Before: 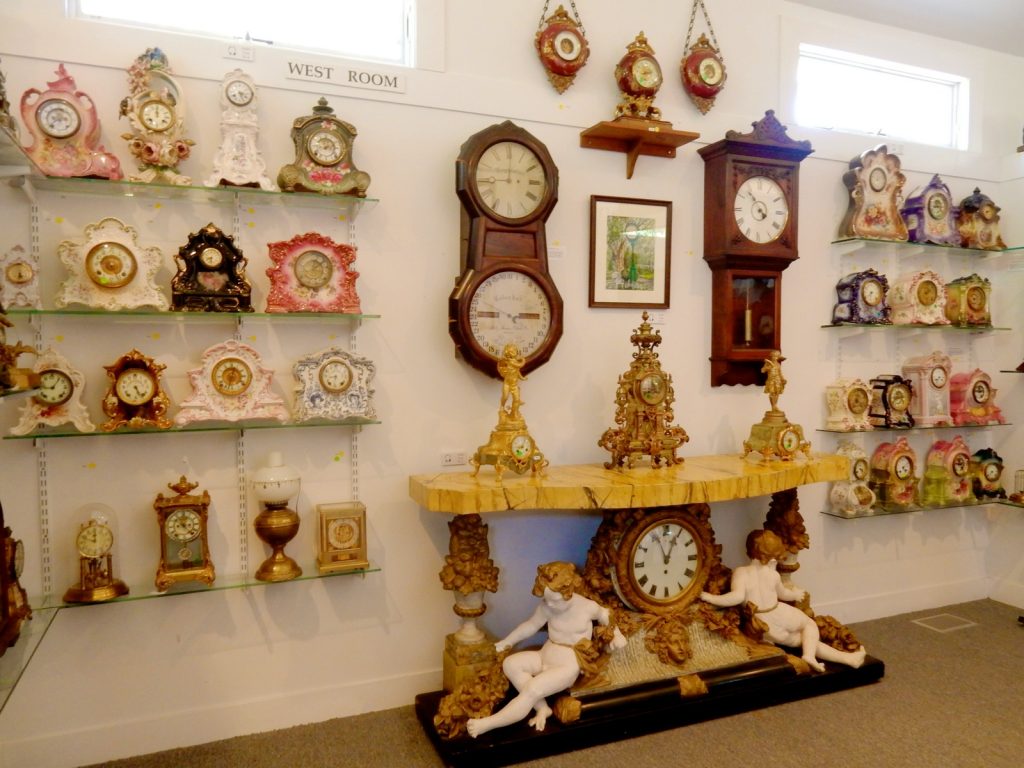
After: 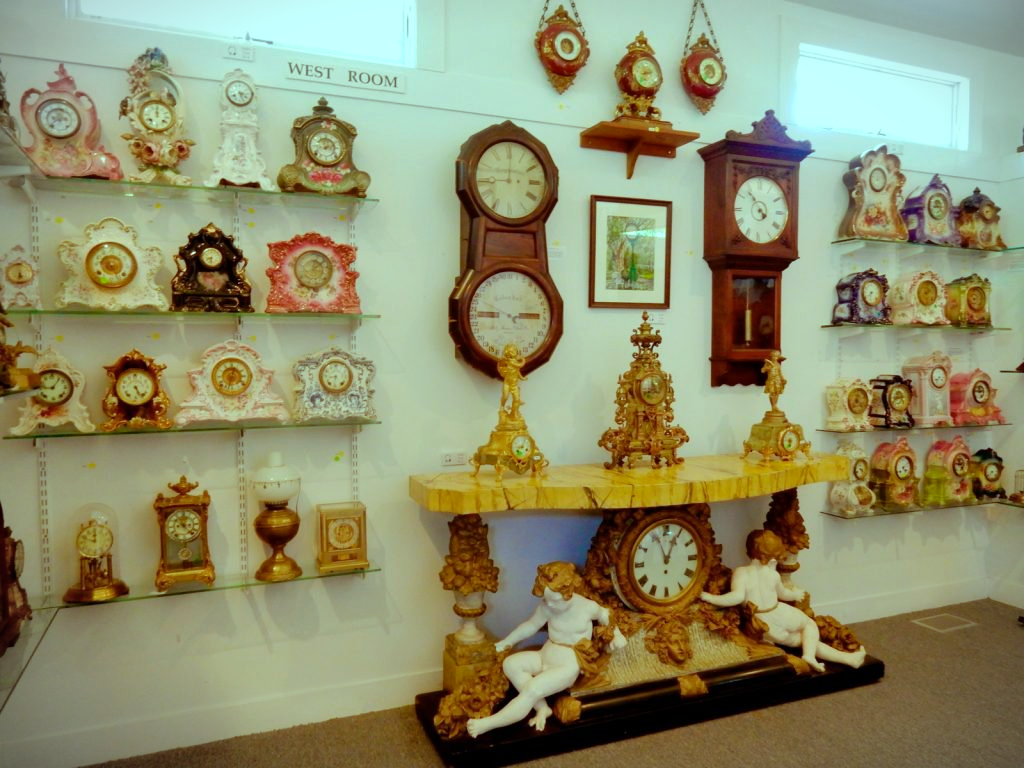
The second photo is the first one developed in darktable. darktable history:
color balance rgb: highlights gain › chroma 5.493%, highlights gain › hue 196.21°, perceptual saturation grading › global saturation 0.394%, global vibrance 20%
vignetting: fall-off start 99.31%, width/height ratio 1.305
shadows and highlights: shadows 32.08, highlights -31.66, soften with gaussian
